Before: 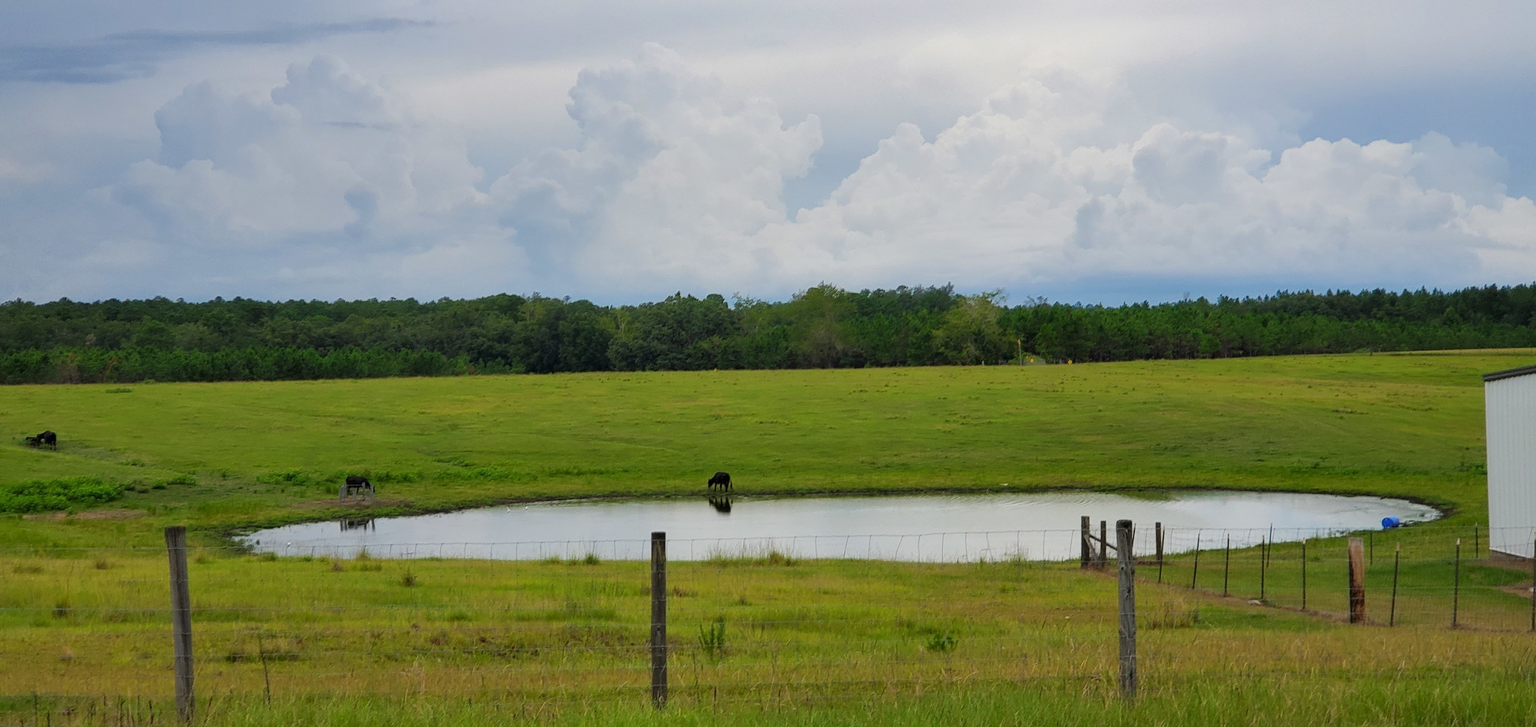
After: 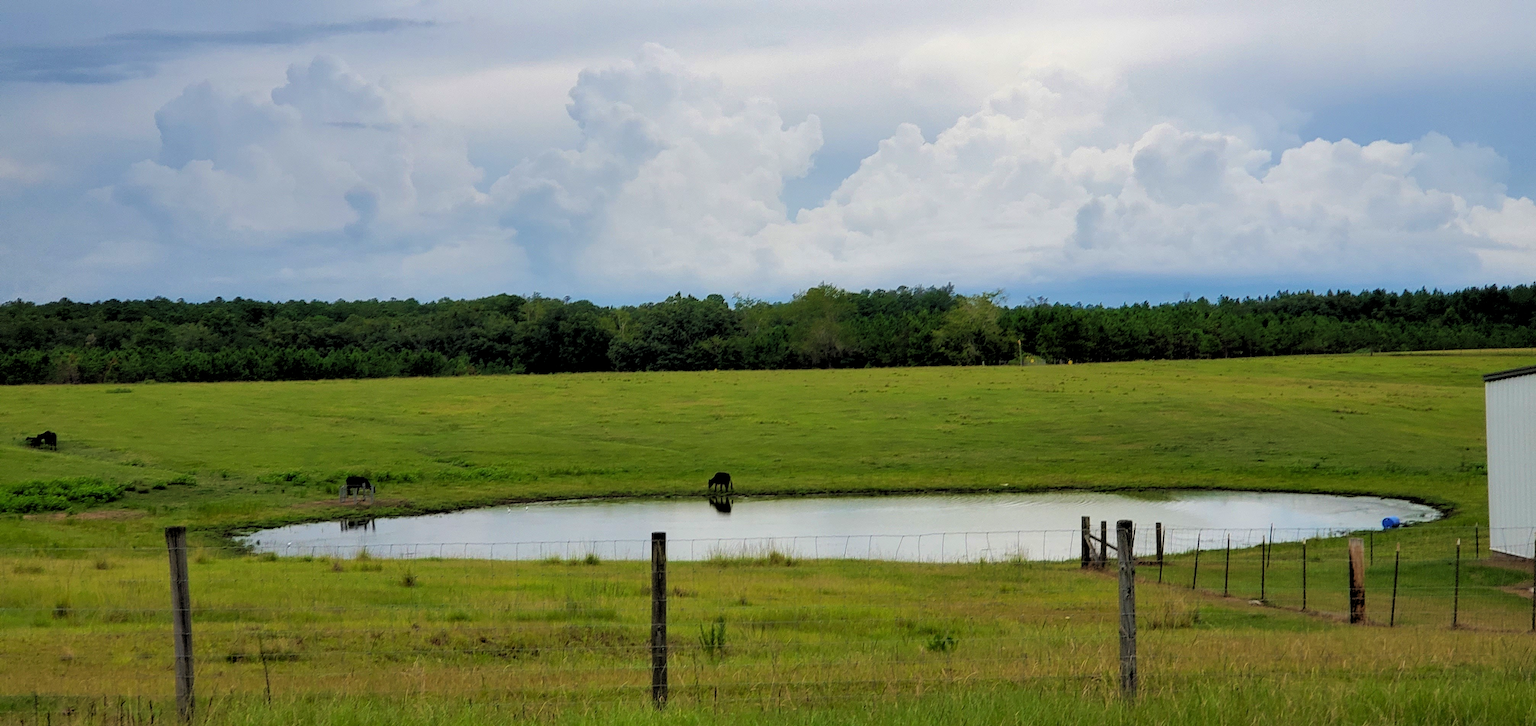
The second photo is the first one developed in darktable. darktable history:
base curve: curves: ch0 [(0.017, 0) (0.425, 0.441) (0.844, 0.933) (1, 1)]
velvia: on, module defaults
